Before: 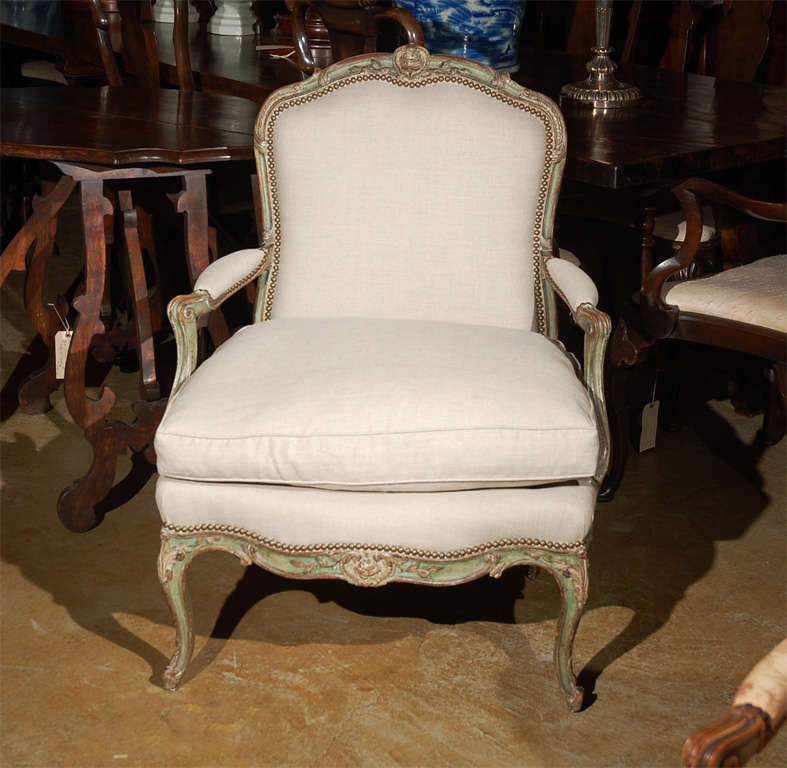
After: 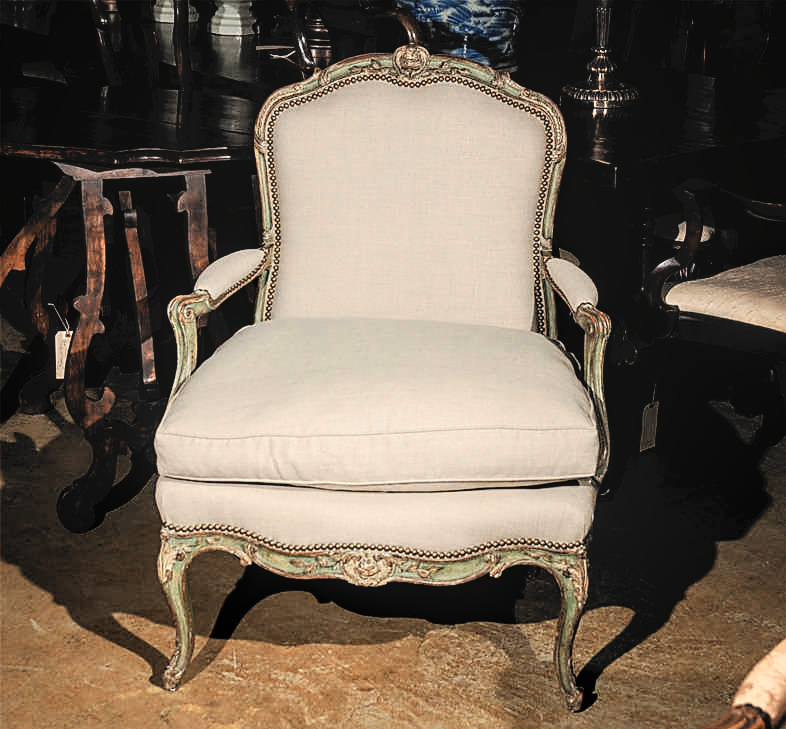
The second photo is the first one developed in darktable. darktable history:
tone curve: curves: ch0 [(0, 0) (0.003, 0.051) (0.011, 0.054) (0.025, 0.056) (0.044, 0.07) (0.069, 0.092) (0.1, 0.119) (0.136, 0.149) (0.177, 0.189) (0.224, 0.231) (0.277, 0.278) (0.335, 0.329) (0.399, 0.386) (0.468, 0.454) (0.543, 0.524) (0.623, 0.603) (0.709, 0.687) (0.801, 0.776) (0.898, 0.878) (1, 1)], color space Lab, independent channels, preserve colors none
filmic rgb: black relative exposure -5.08 EV, white relative exposure 3.52 EV, hardness 3.19, contrast 1.383, highlights saturation mix -30.34%, color science v6 (2022)
local contrast: on, module defaults
sharpen: on, module defaults
crop and rotate: top 0.014%, bottom 5.048%
color correction: highlights b* 3
color zones: curves: ch0 [(0.018, 0.548) (0.224, 0.64) (0.425, 0.447) (0.675, 0.575) (0.732, 0.579)]; ch1 [(0.066, 0.487) (0.25, 0.5) (0.404, 0.43) (0.75, 0.421) (0.956, 0.421)]; ch2 [(0.044, 0.561) (0.215, 0.465) (0.399, 0.544) (0.465, 0.548) (0.614, 0.447) (0.724, 0.43) (0.882, 0.623) (0.956, 0.632)]
